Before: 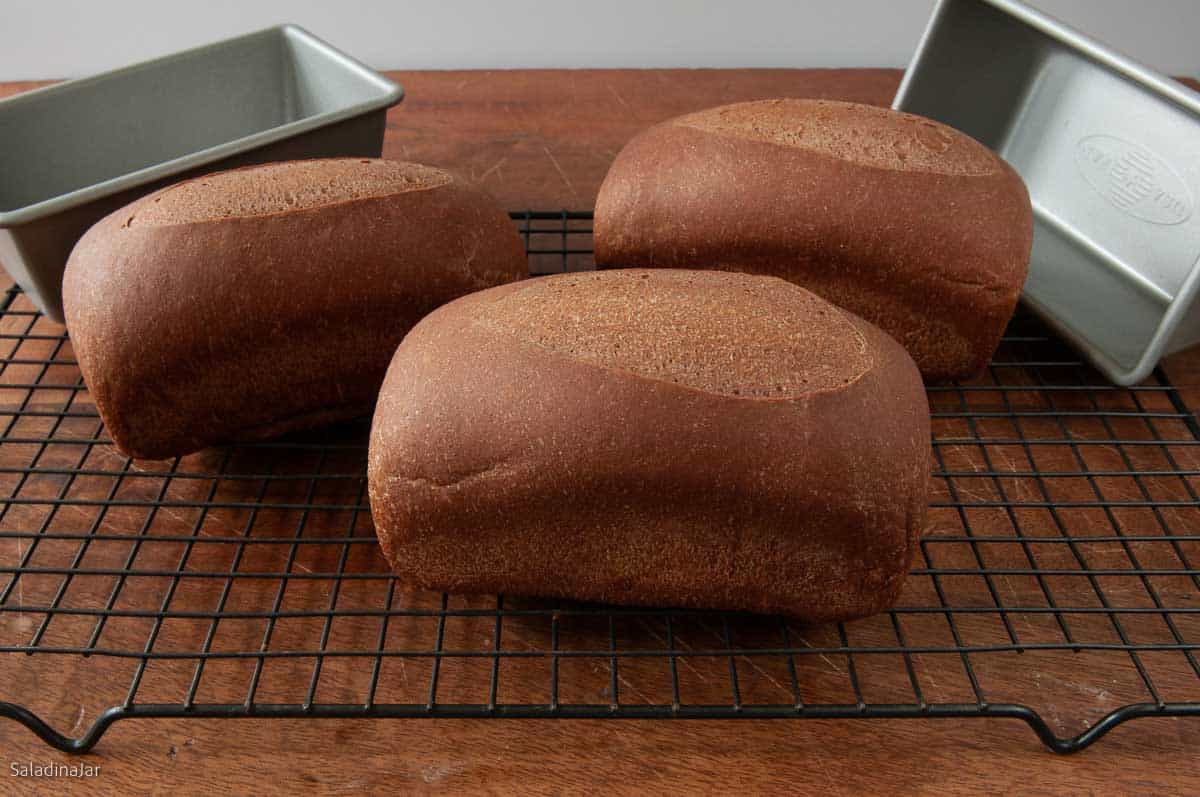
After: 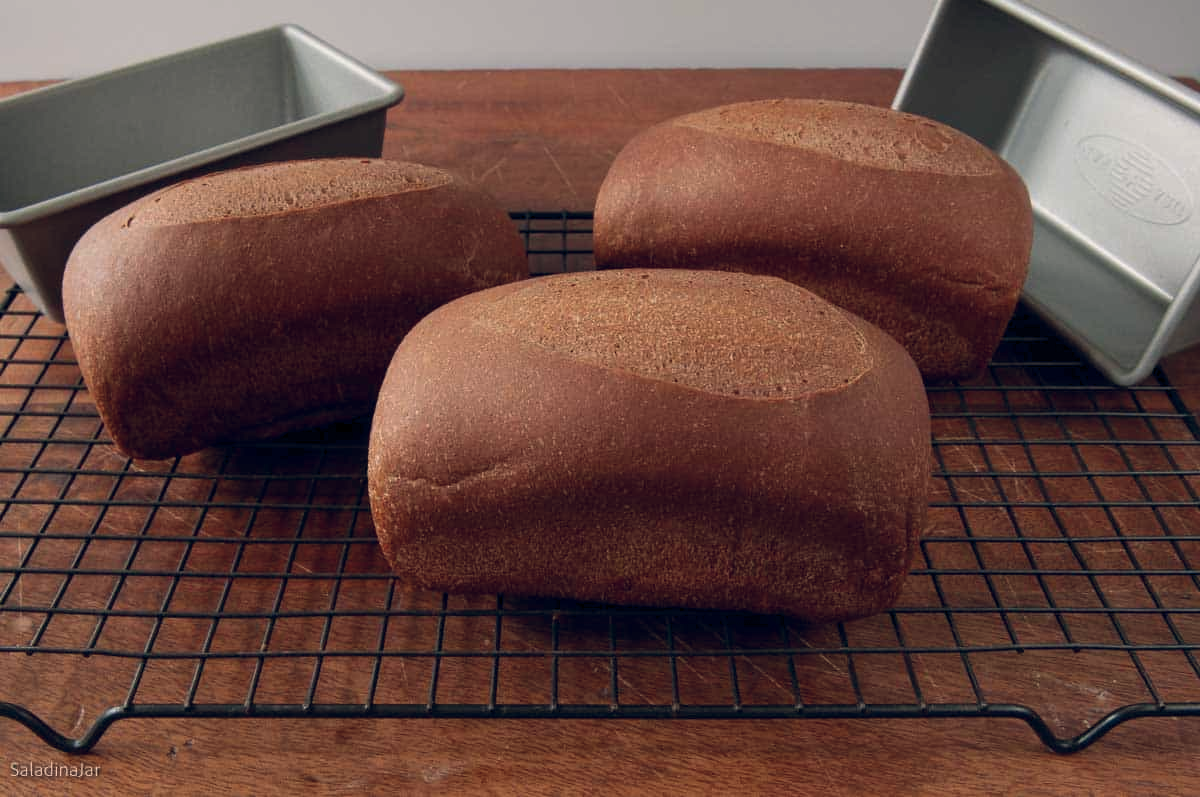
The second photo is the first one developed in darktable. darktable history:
color balance rgb: shadows lift › hue 87.51°, highlights gain › chroma 1.62%, highlights gain › hue 55.1°, global offset › chroma 0.1%, global offset › hue 253.66°, linear chroma grading › global chroma 0.5%
exposure: exposure -0.157 EV, compensate highlight preservation false
